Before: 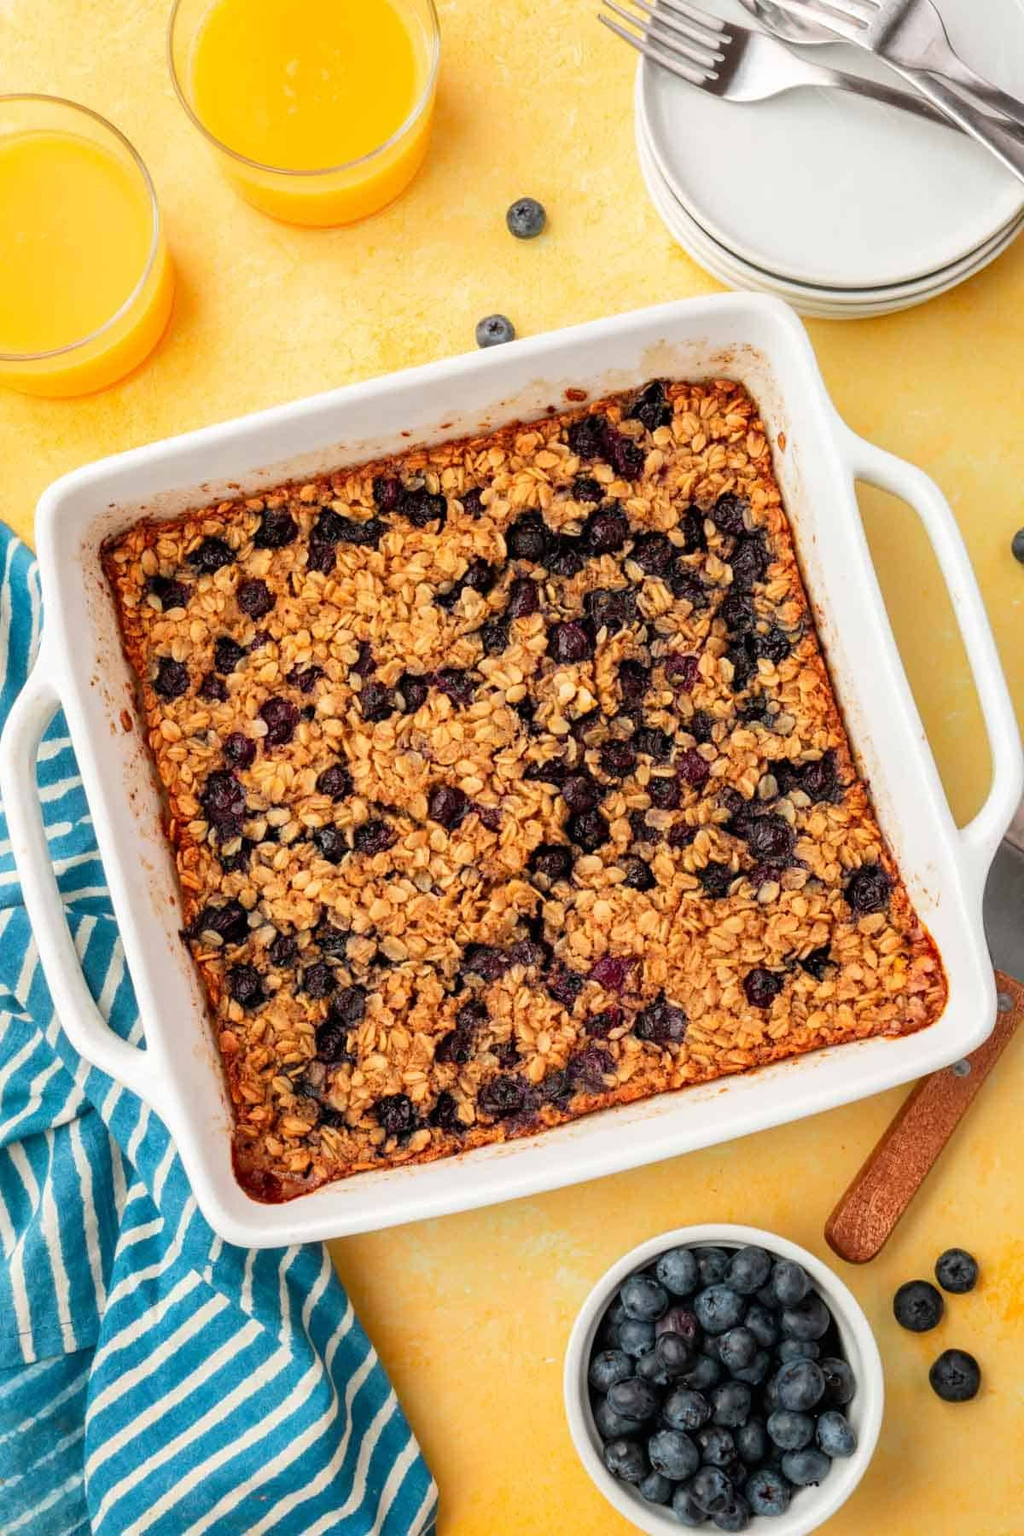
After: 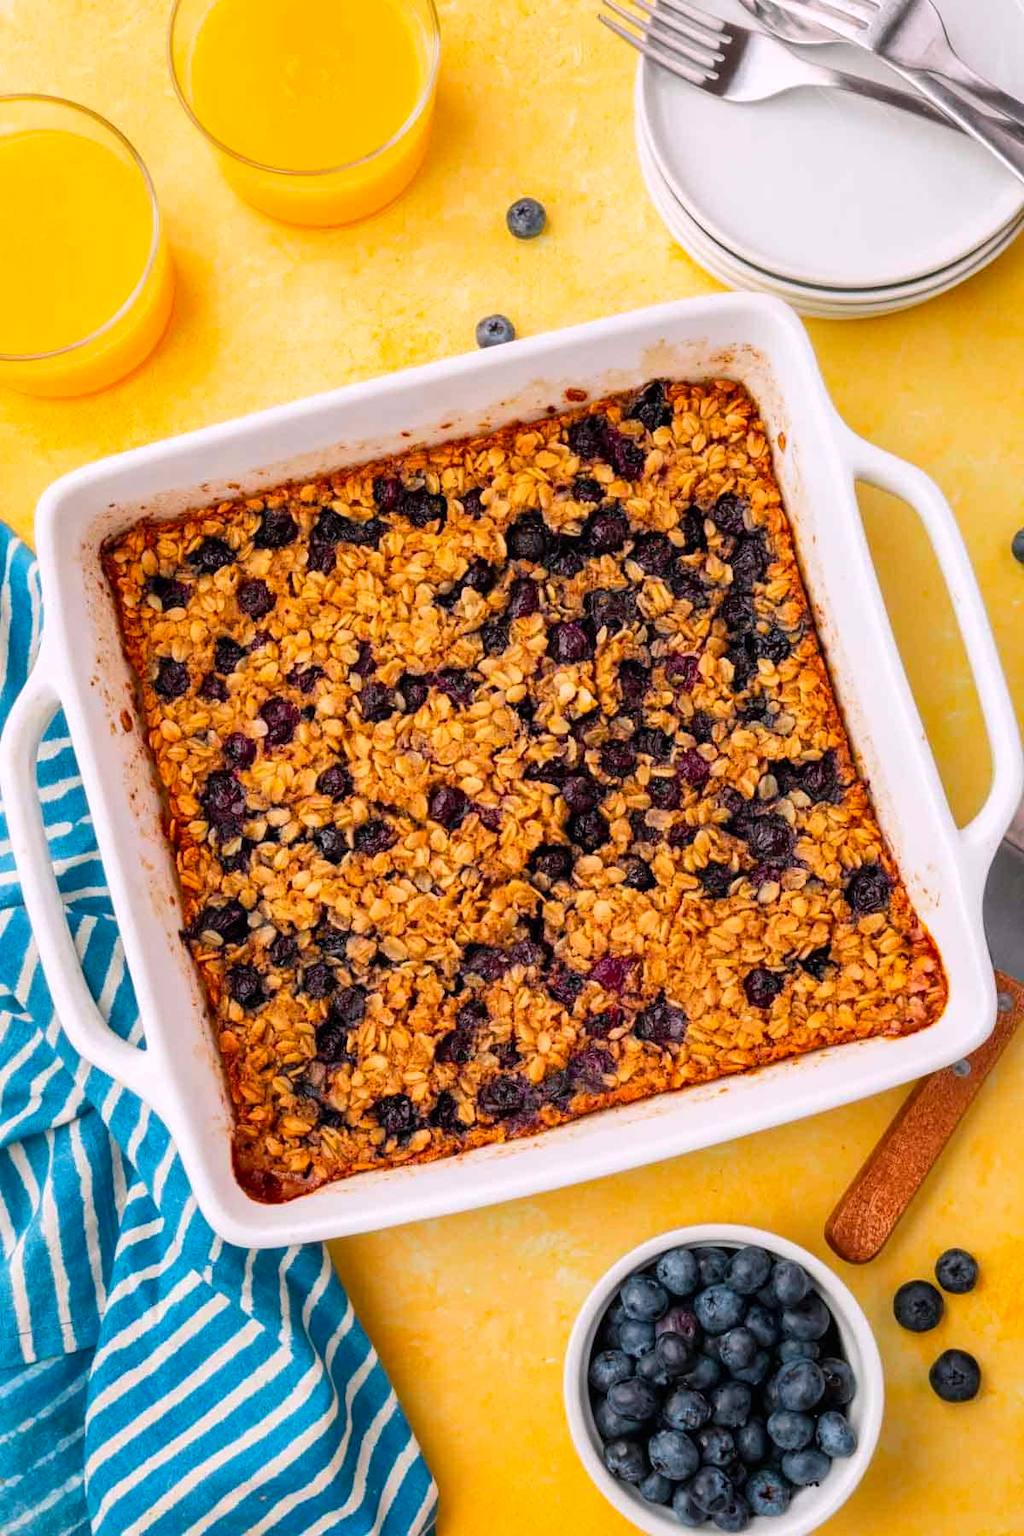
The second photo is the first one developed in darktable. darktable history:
color balance rgb: highlights gain › chroma 2.928%, highlights gain › hue 62.02°, perceptual saturation grading › global saturation 25.655%
color calibration: illuminant as shot in camera, x 0.365, y 0.378, temperature 4424.51 K, gamut compression 0.975
